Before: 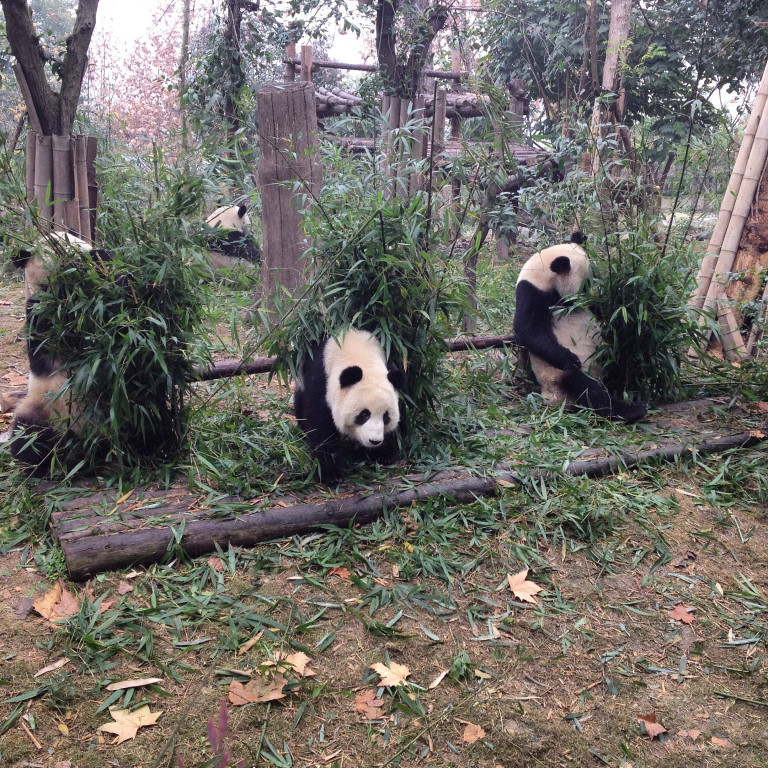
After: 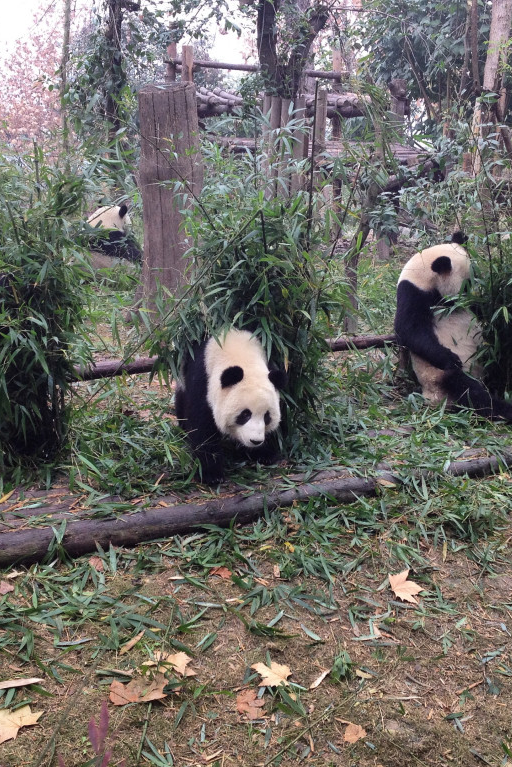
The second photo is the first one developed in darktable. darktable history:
crop and rotate: left 15.546%, right 17.787%
